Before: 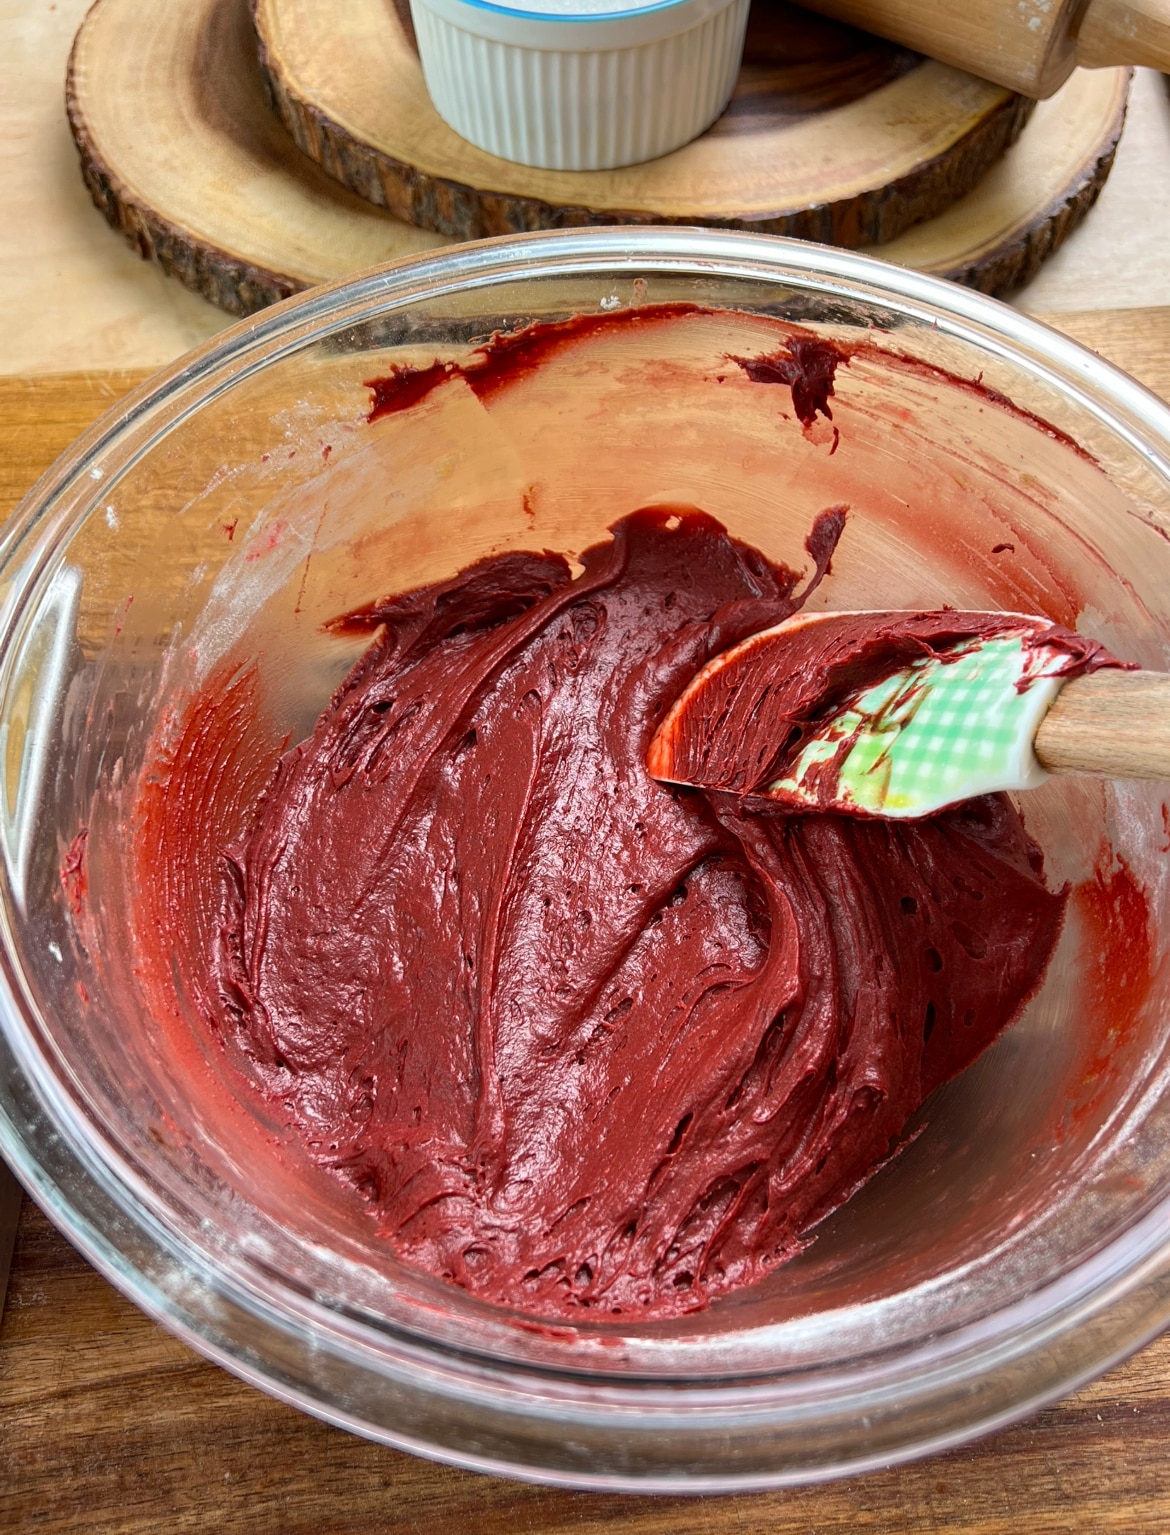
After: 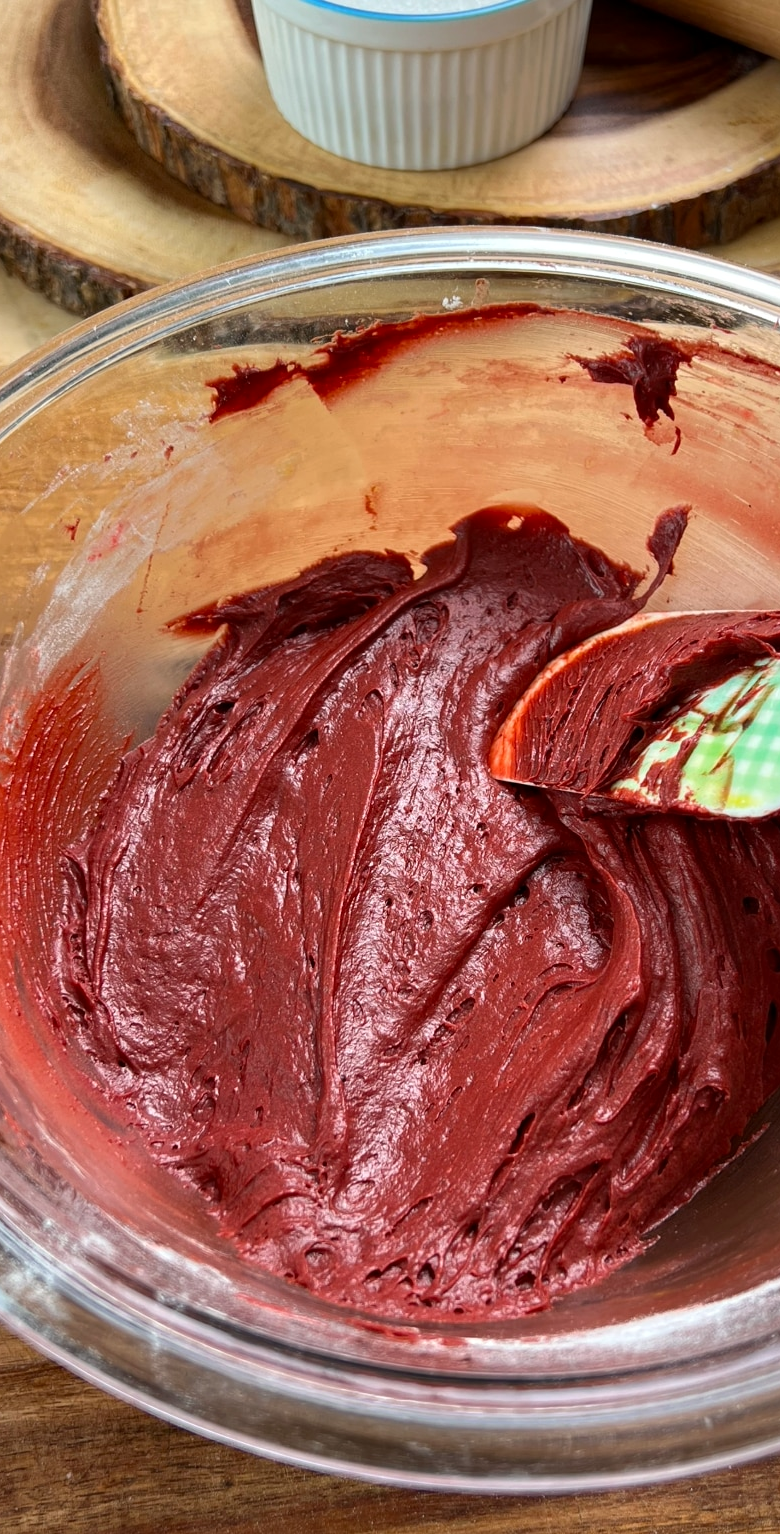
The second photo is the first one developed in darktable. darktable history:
local contrast: mode bilateral grid, contrast 100, coarseness 100, detail 108%, midtone range 0.2
crop and rotate: left 13.537%, right 19.796%
